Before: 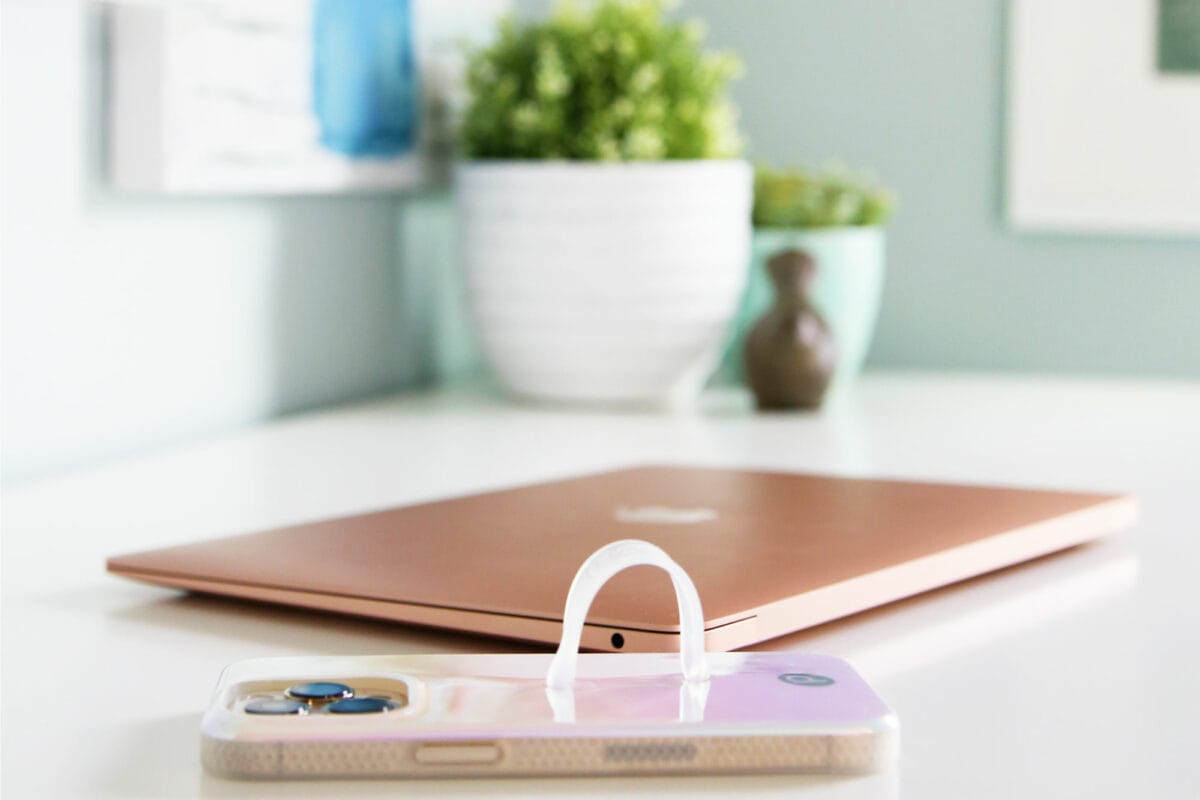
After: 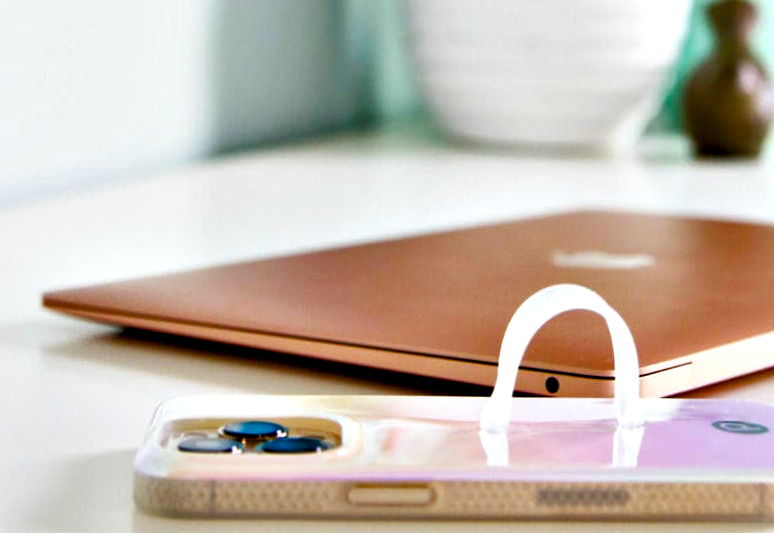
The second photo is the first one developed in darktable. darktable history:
shadows and highlights: shadows 51.86, highlights -28.52, soften with gaussian
crop and rotate: angle -1.03°, left 3.952%, top 31.566%, right 29.803%
contrast brightness saturation: saturation 0.095
contrast equalizer: octaves 7, y [[0.6 ×6], [0.55 ×6], [0 ×6], [0 ×6], [0 ×6]]
color balance rgb: linear chroma grading › shadows -8.654%, linear chroma grading › global chroma 9.957%, perceptual saturation grading › global saturation 20%, perceptual saturation grading › highlights -25.398%, perceptual saturation grading › shadows 25.779%, global vibrance 20%
